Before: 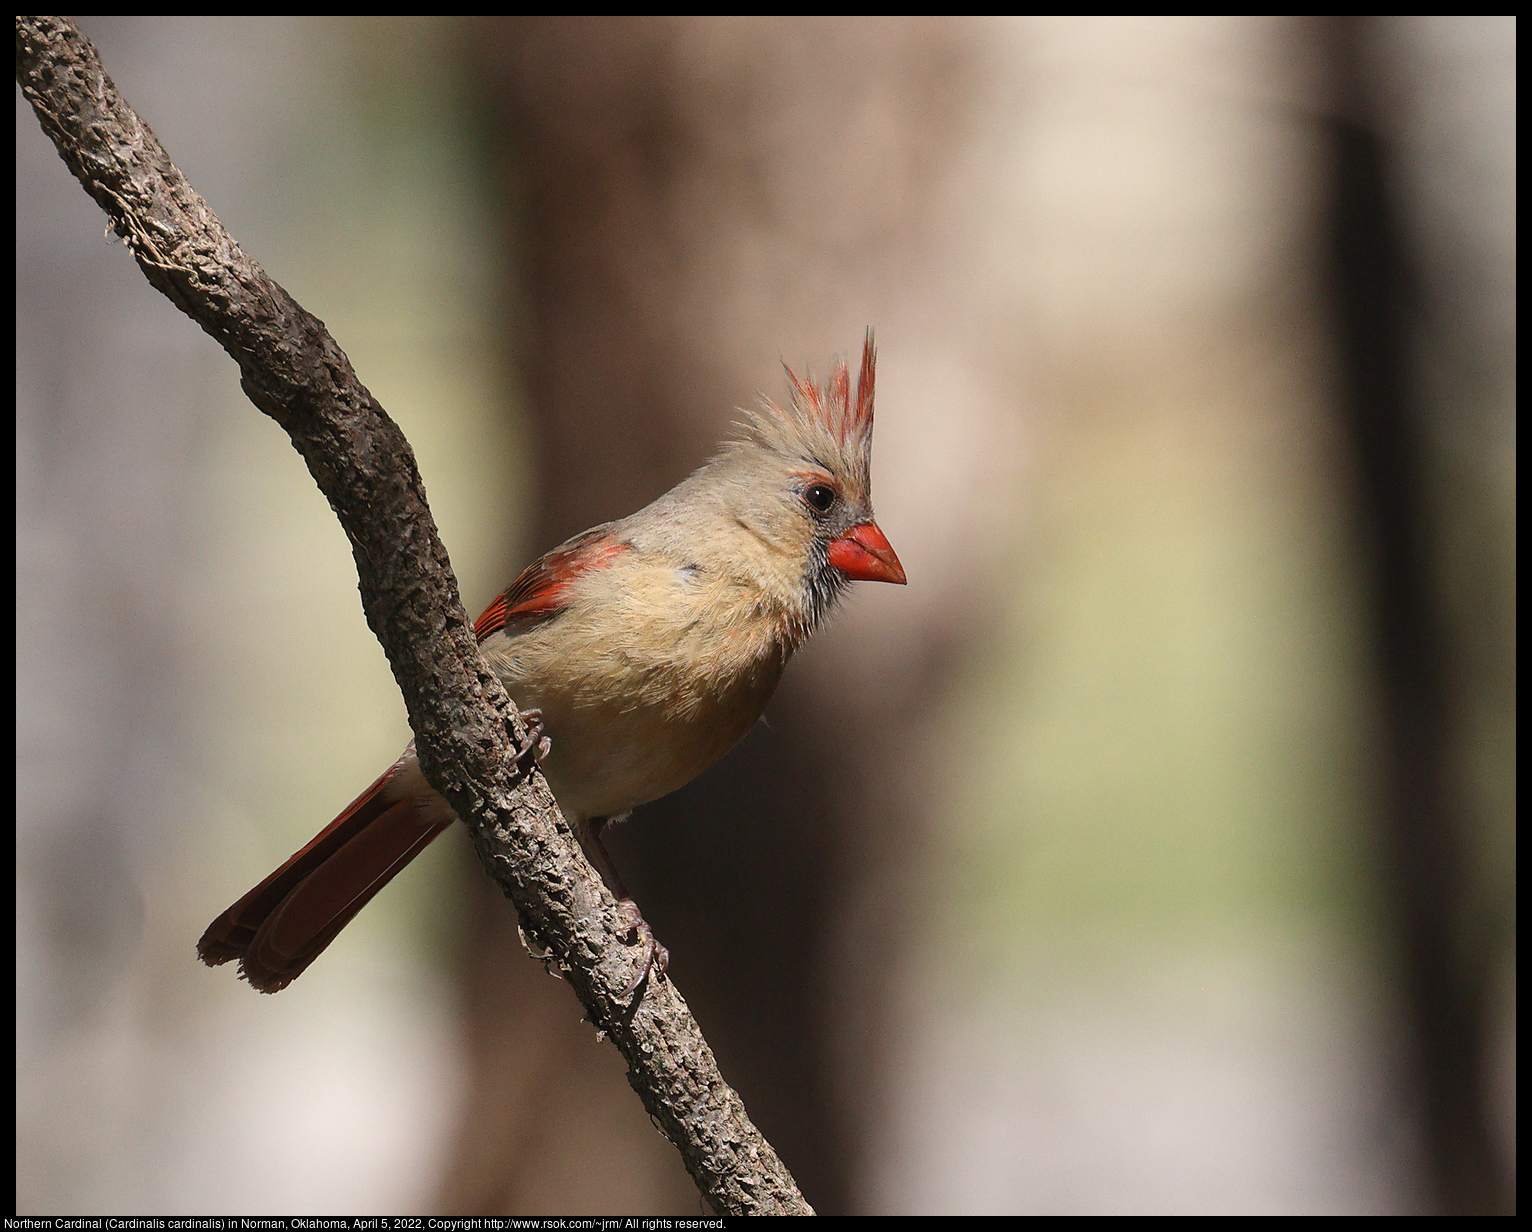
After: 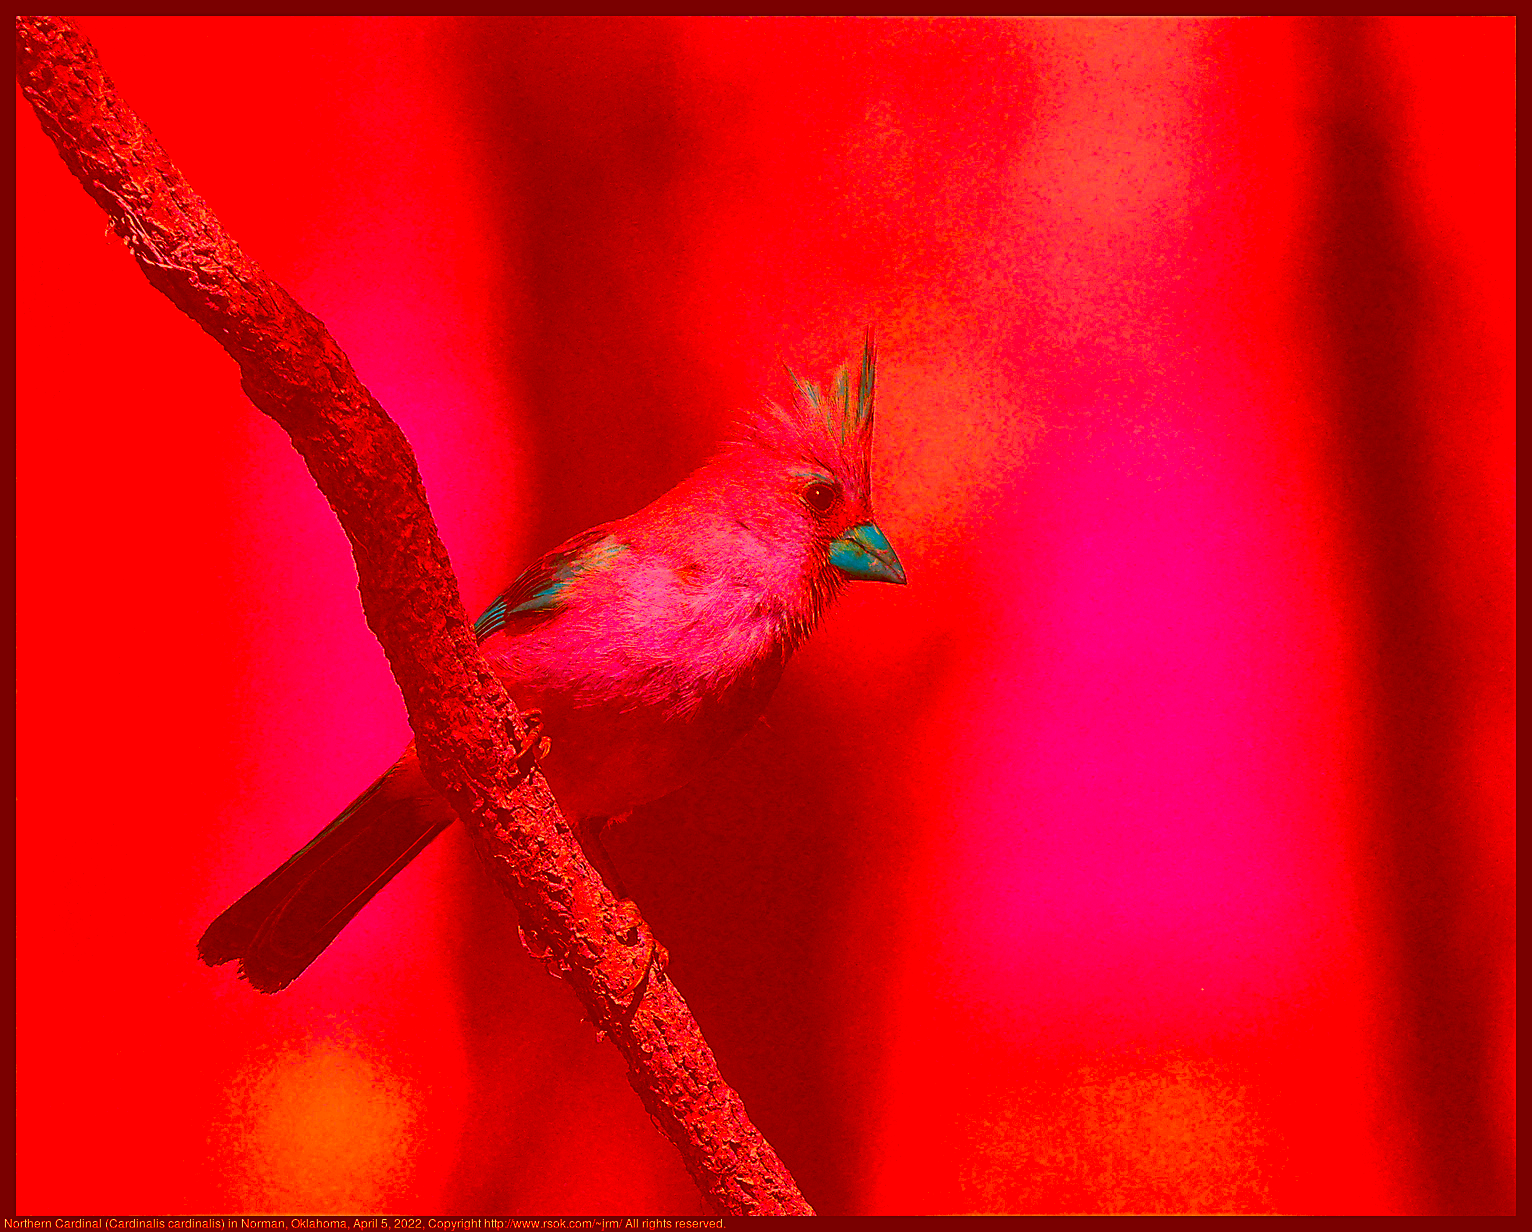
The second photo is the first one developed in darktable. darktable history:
sharpen: on, module defaults
white balance: red 1, blue 1
color correction: highlights a* -39.68, highlights b* -40, shadows a* -40, shadows b* -40, saturation -3
